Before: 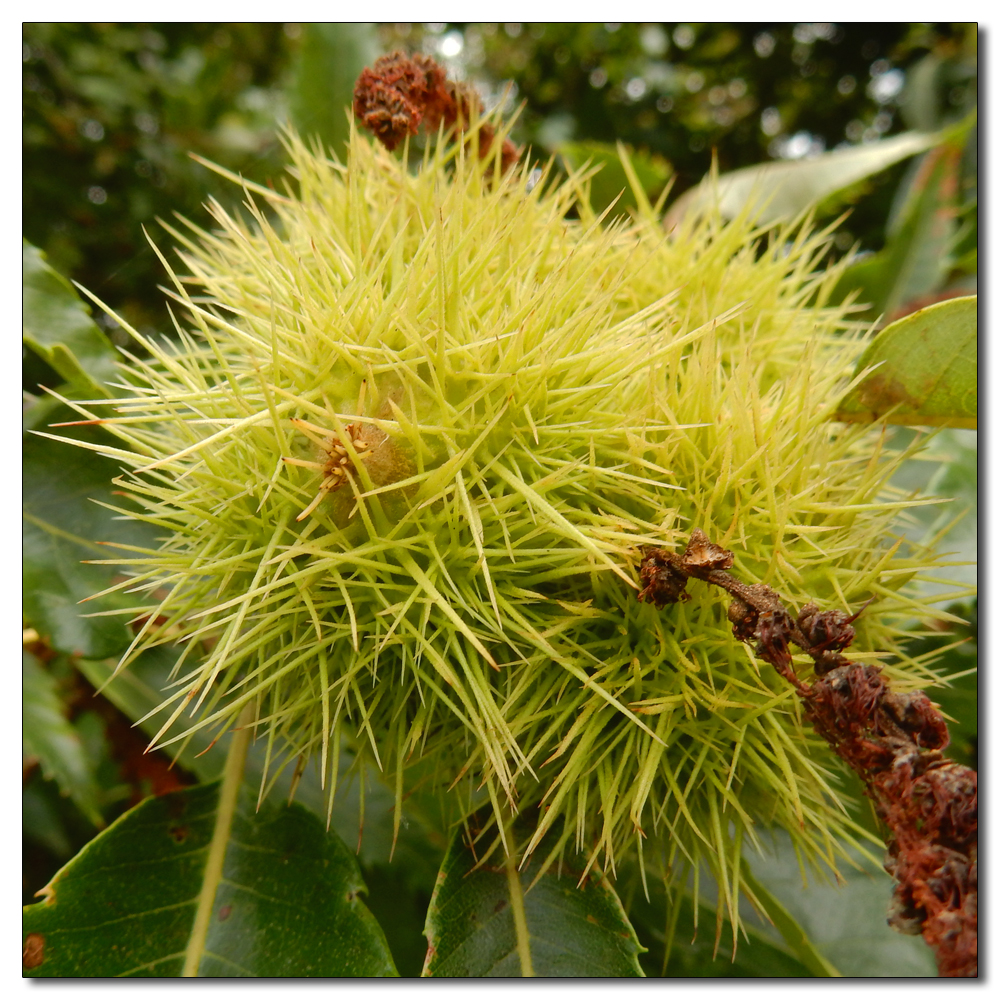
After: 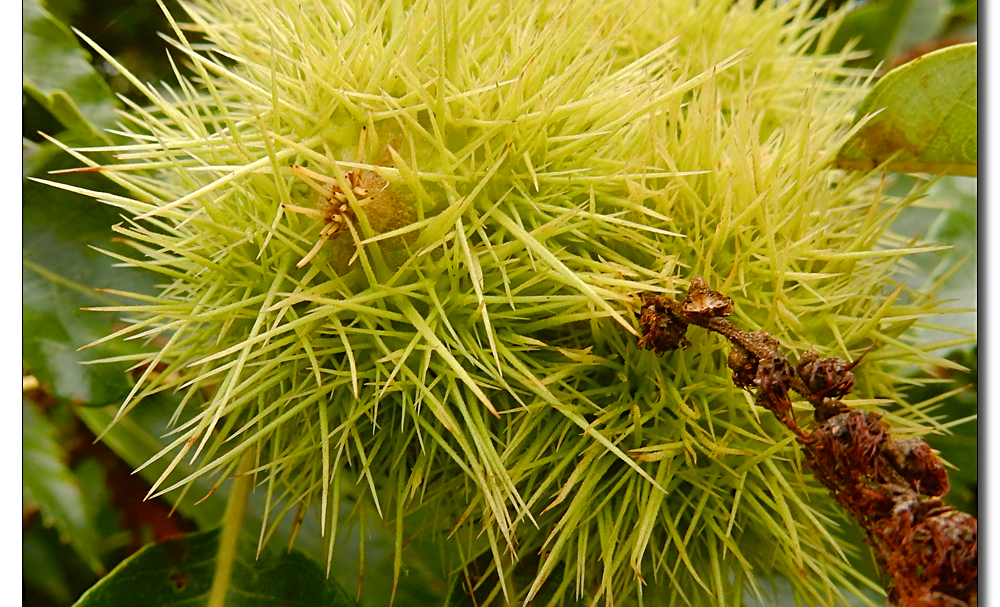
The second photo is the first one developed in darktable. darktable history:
crop and rotate: top 25.357%, bottom 13.942%
sharpen: on, module defaults
color balance rgb: perceptual saturation grading › global saturation 20%, perceptual saturation grading › highlights -25%, perceptual saturation grading › shadows 25%
